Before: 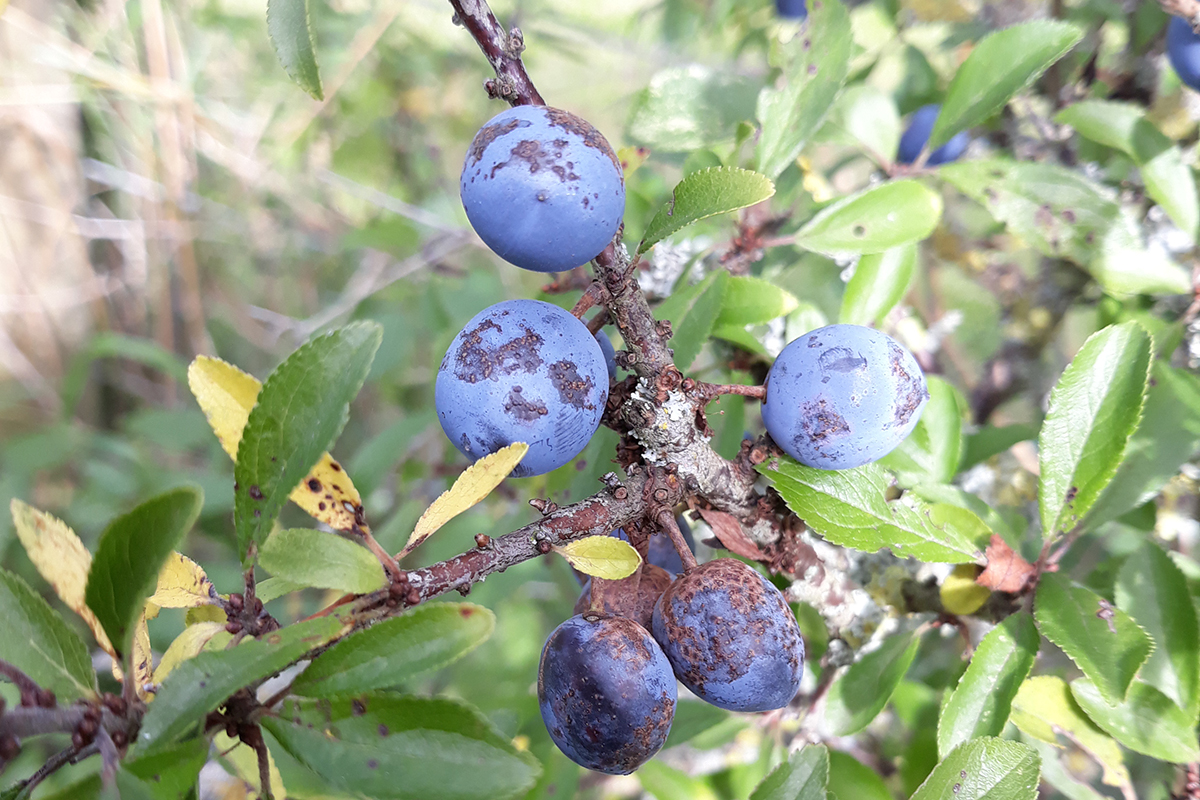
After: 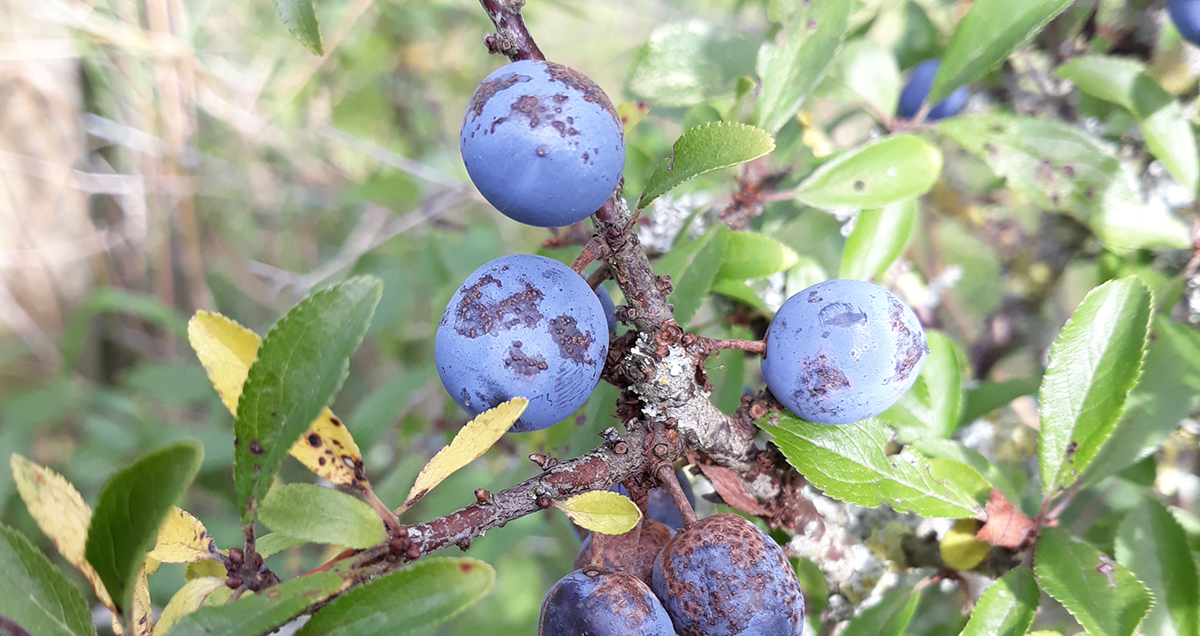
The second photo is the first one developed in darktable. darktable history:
crop and rotate: top 5.655%, bottom 14.801%
